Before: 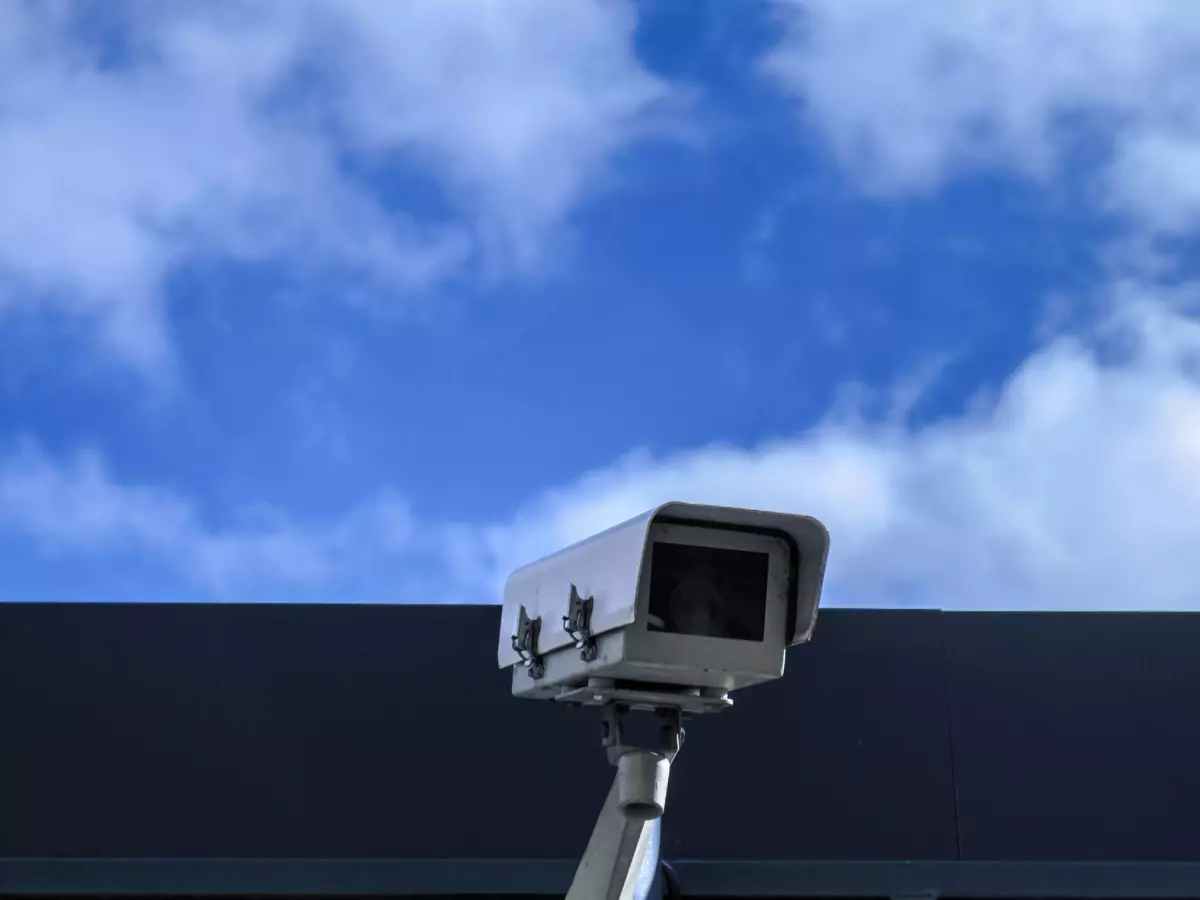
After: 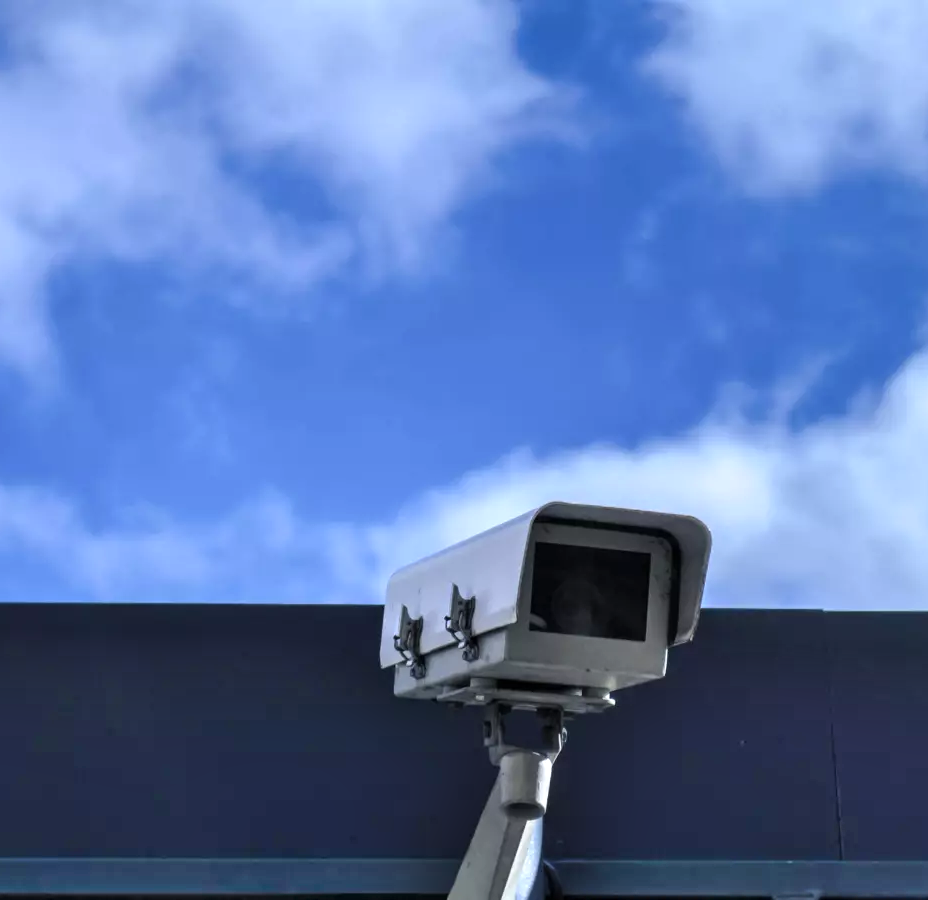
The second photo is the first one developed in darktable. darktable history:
tone equalizer: on, module defaults
shadows and highlights: radius 46.91, white point adjustment 6.76, compress 79.51%, soften with gaussian
crop: left 9.885%, right 12.701%
